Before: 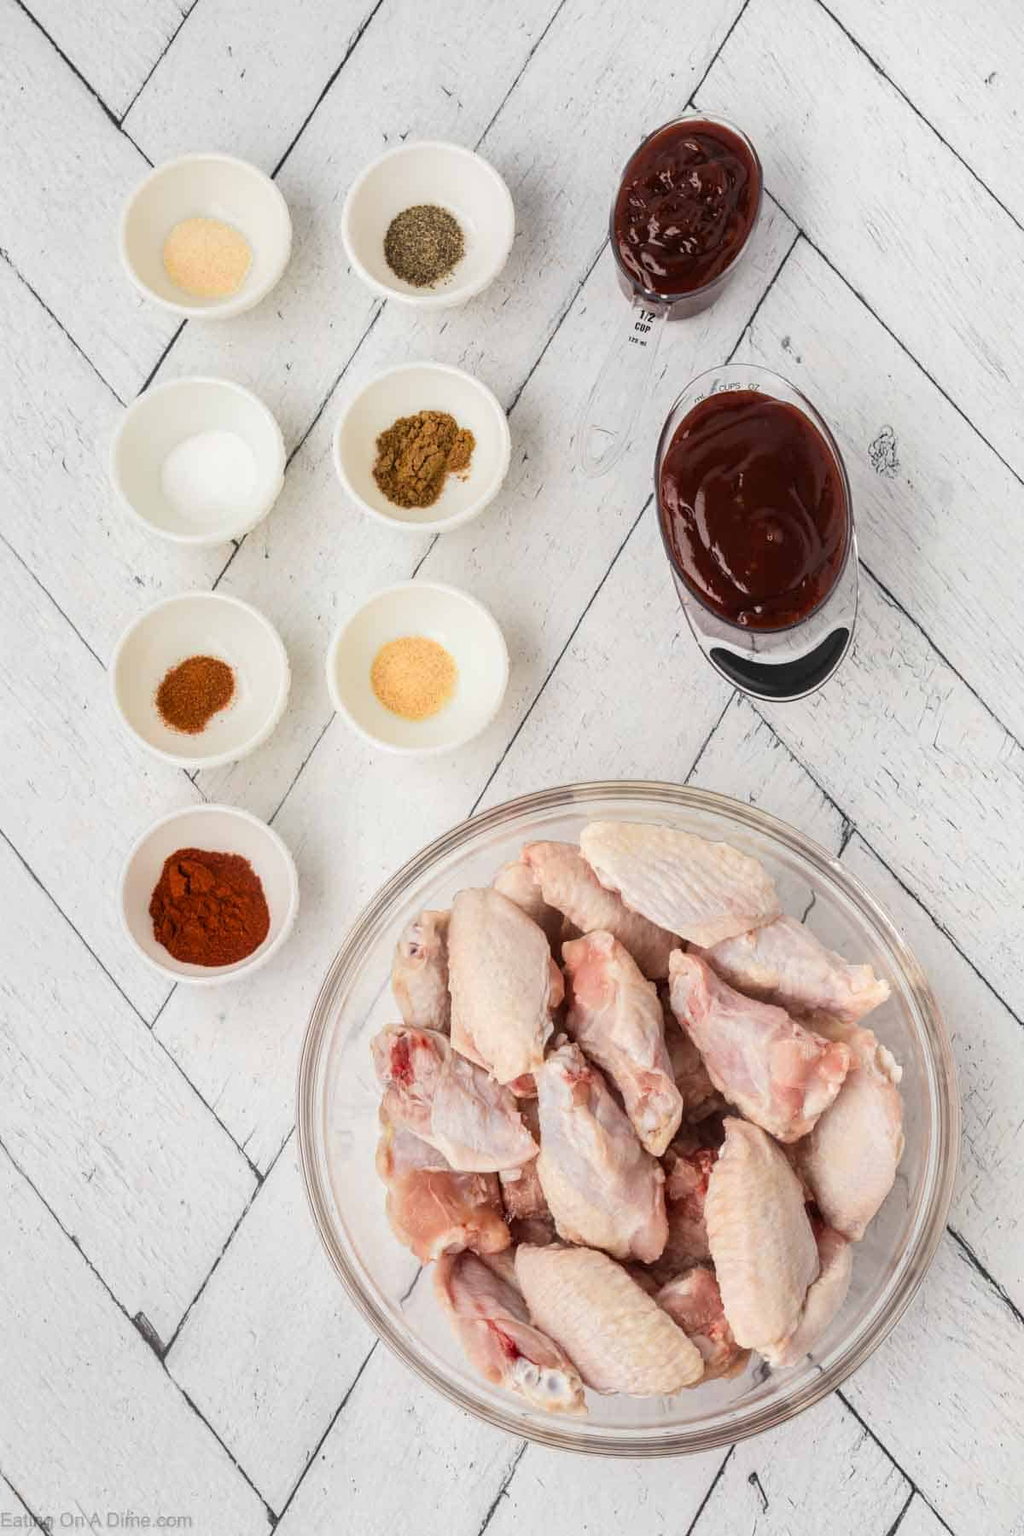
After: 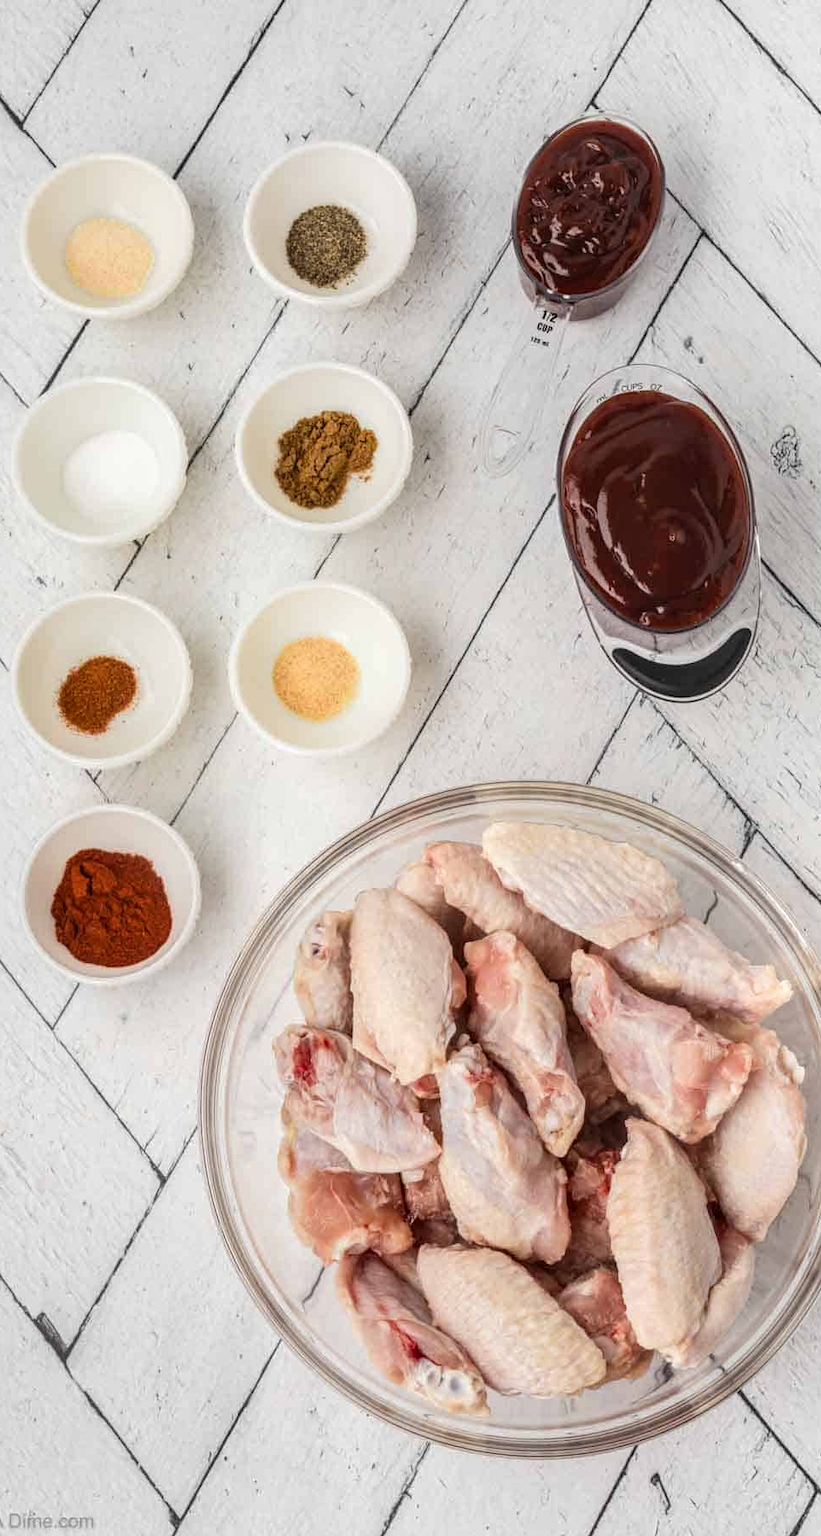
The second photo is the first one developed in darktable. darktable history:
local contrast: on, module defaults
crop and rotate: left 9.597%, right 10.195%
